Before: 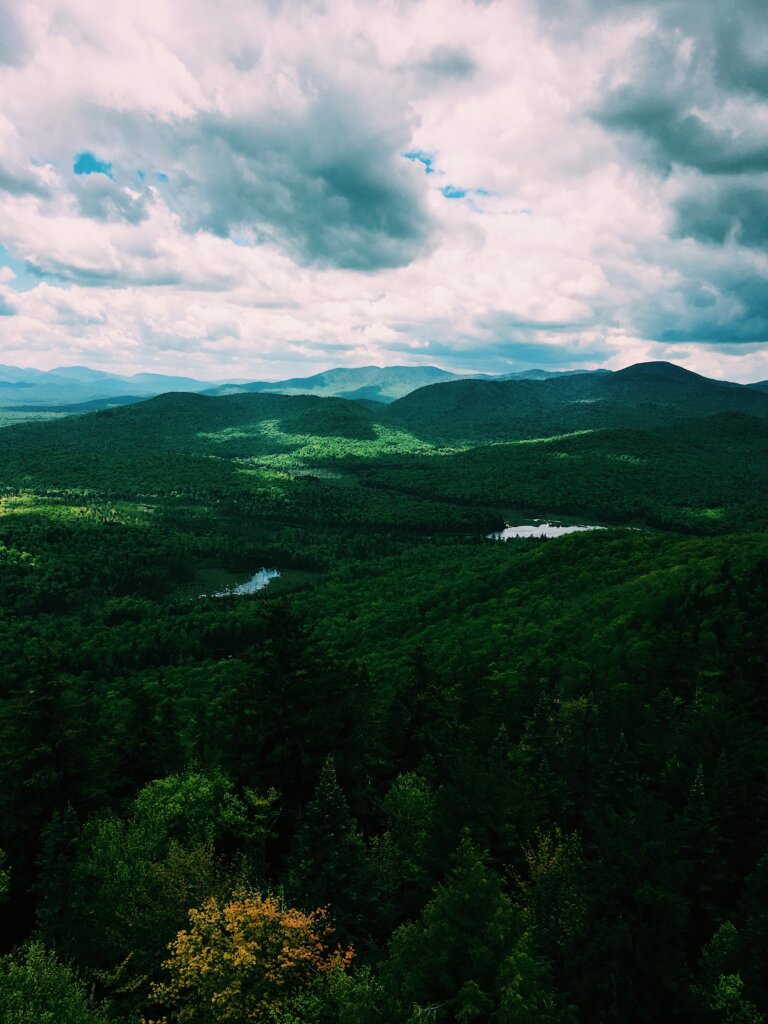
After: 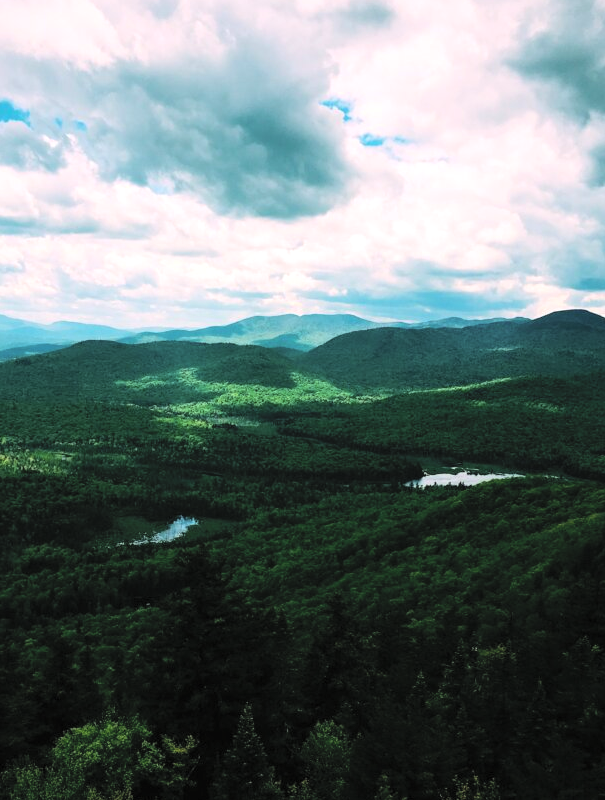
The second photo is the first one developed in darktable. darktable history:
color balance rgb: shadows lift › luminance -10%, power › luminance -9%, linear chroma grading › global chroma 10%, global vibrance 10%, contrast 15%, saturation formula JzAzBz (2021)
crop and rotate: left 10.77%, top 5.1%, right 10.41%, bottom 16.76%
contrast brightness saturation: brightness 0.28
